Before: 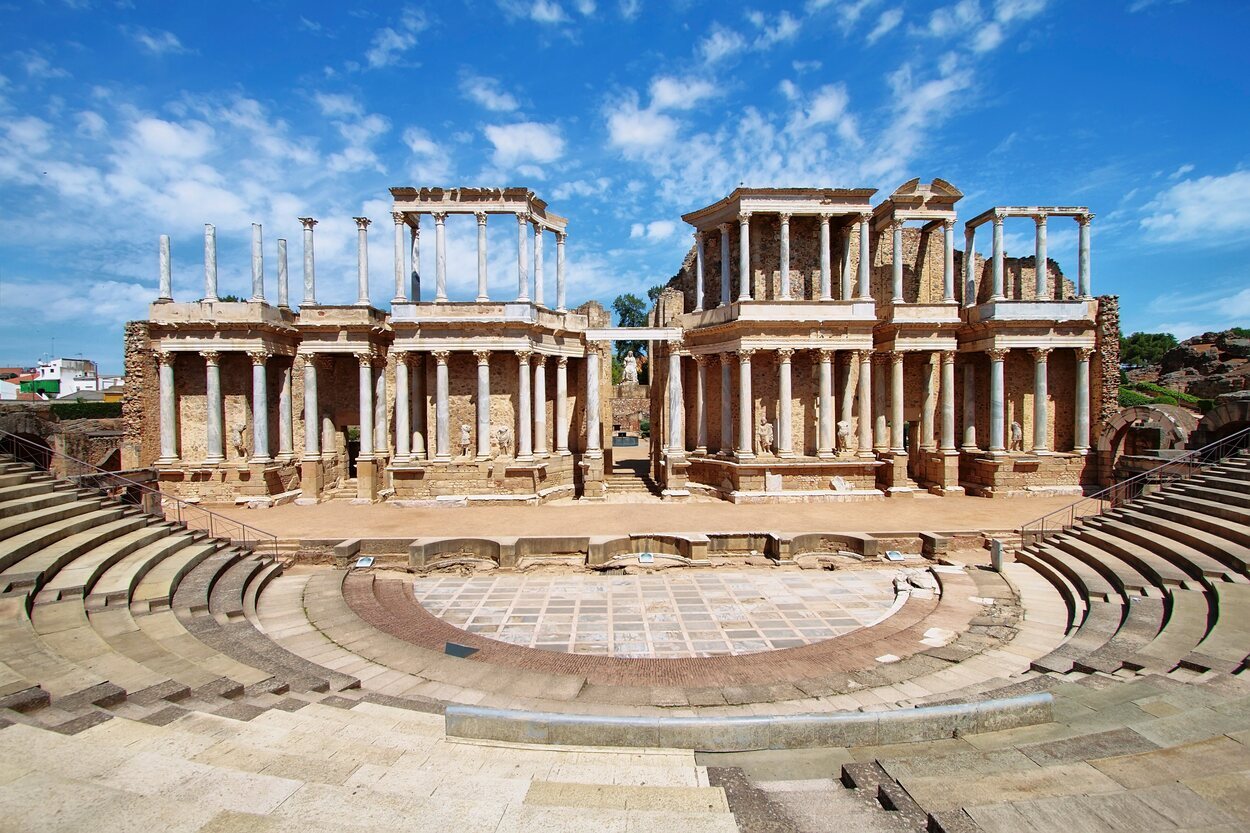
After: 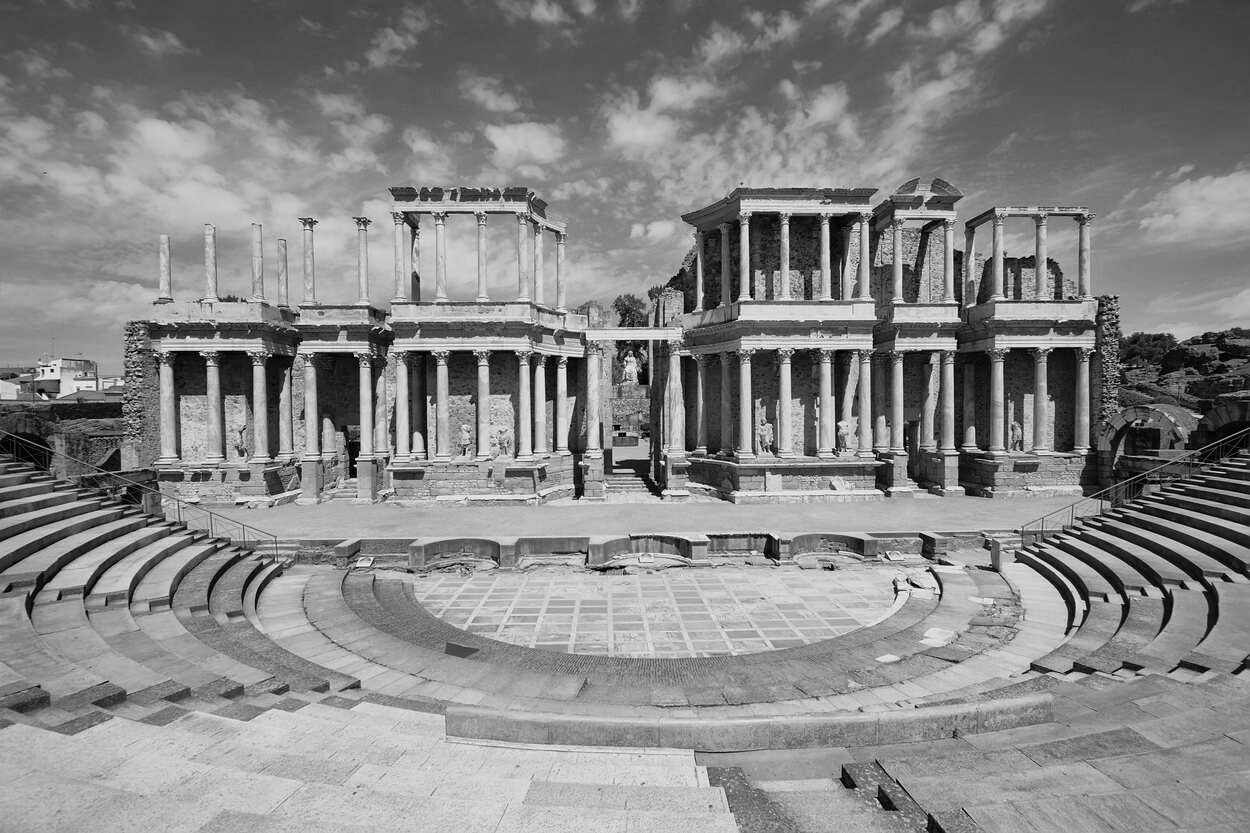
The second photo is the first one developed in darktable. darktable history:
color balance rgb: linear chroma grading › shadows -8%, linear chroma grading › global chroma 10%, perceptual saturation grading › global saturation 2%, perceptual saturation grading › highlights -2%, perceptual saturation grading › mid-tones 4%, perceptual saturation grading › shadows 8%, perceptual brilliance grading › global brilliance 2%, perceptual brilliance grading › highlights -4%, global vibrance 16%, saturation formula JzAzBz (2021)
monochrome: a -74.22, b 78.2
